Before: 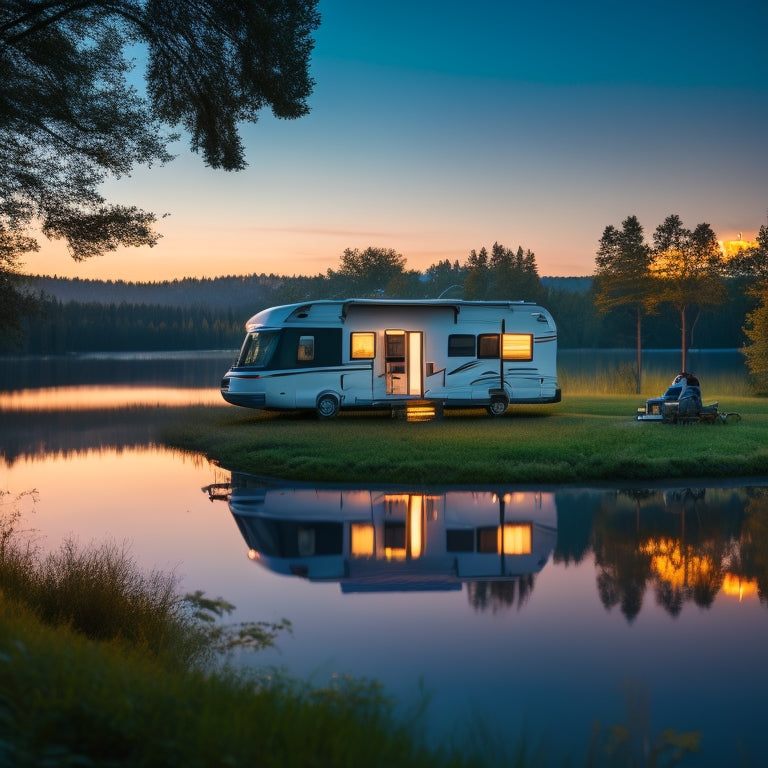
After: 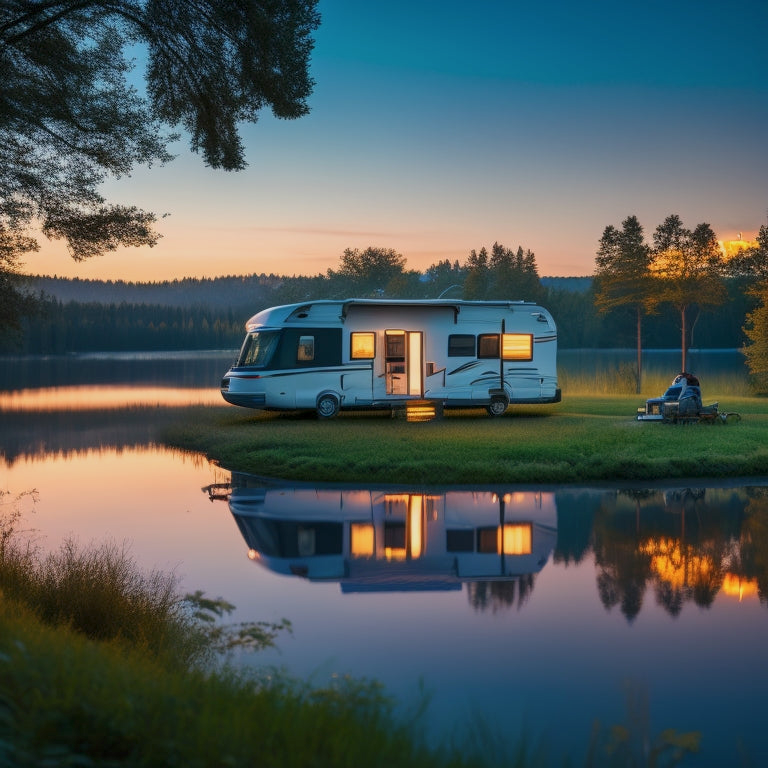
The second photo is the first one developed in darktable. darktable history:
local contrast: highlights 100%, shadows 100%, detail 120%, midtone range 0.2
color balance rgb: perceptual saturation grading › global saturation -0.31%, global vibrance -8%, contrast -13%, saturation formula JzAzBz (2021)
